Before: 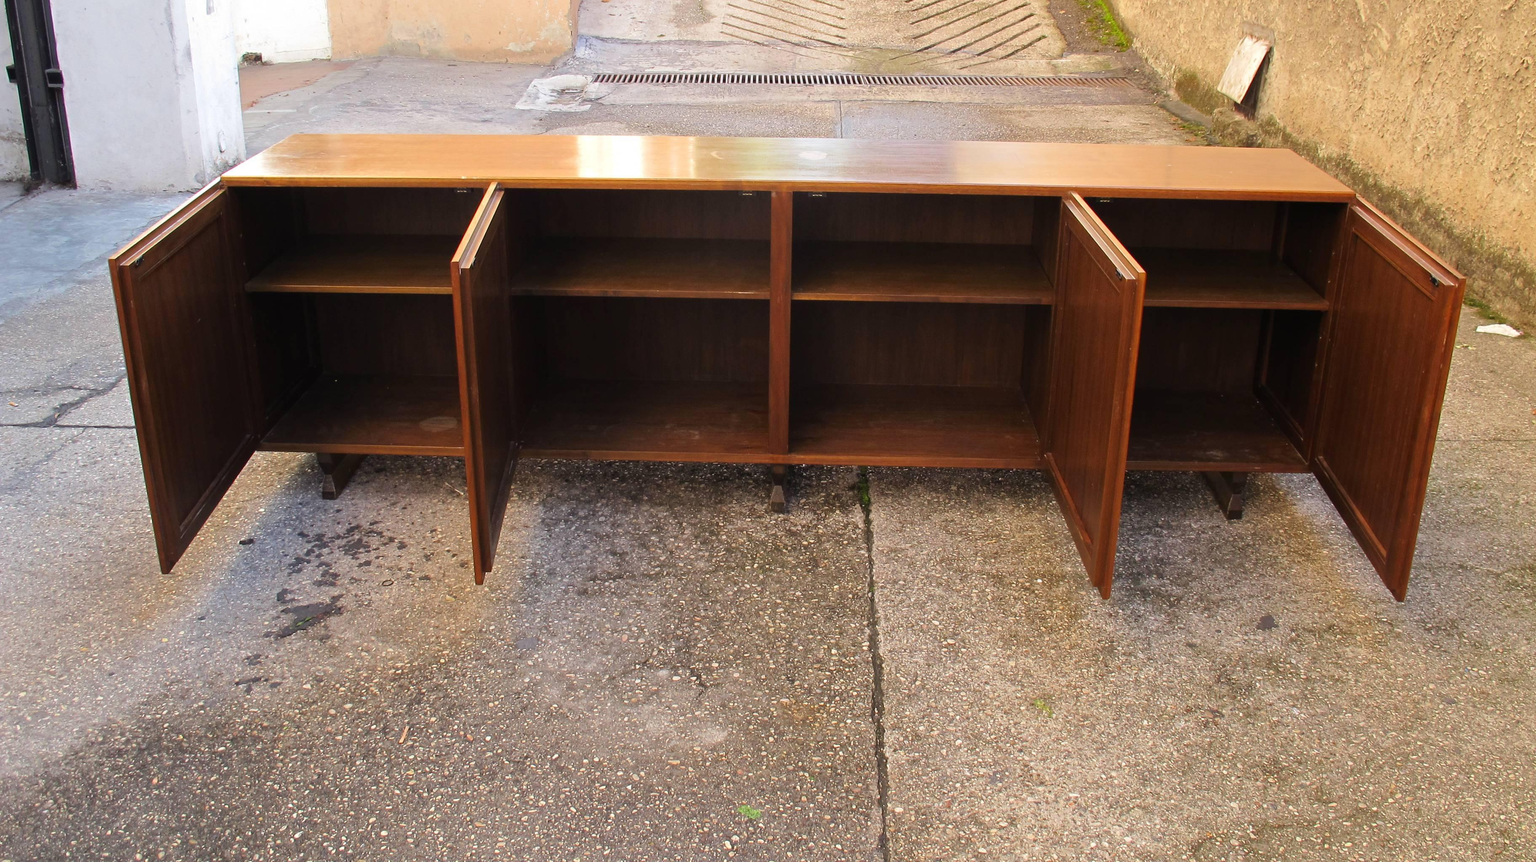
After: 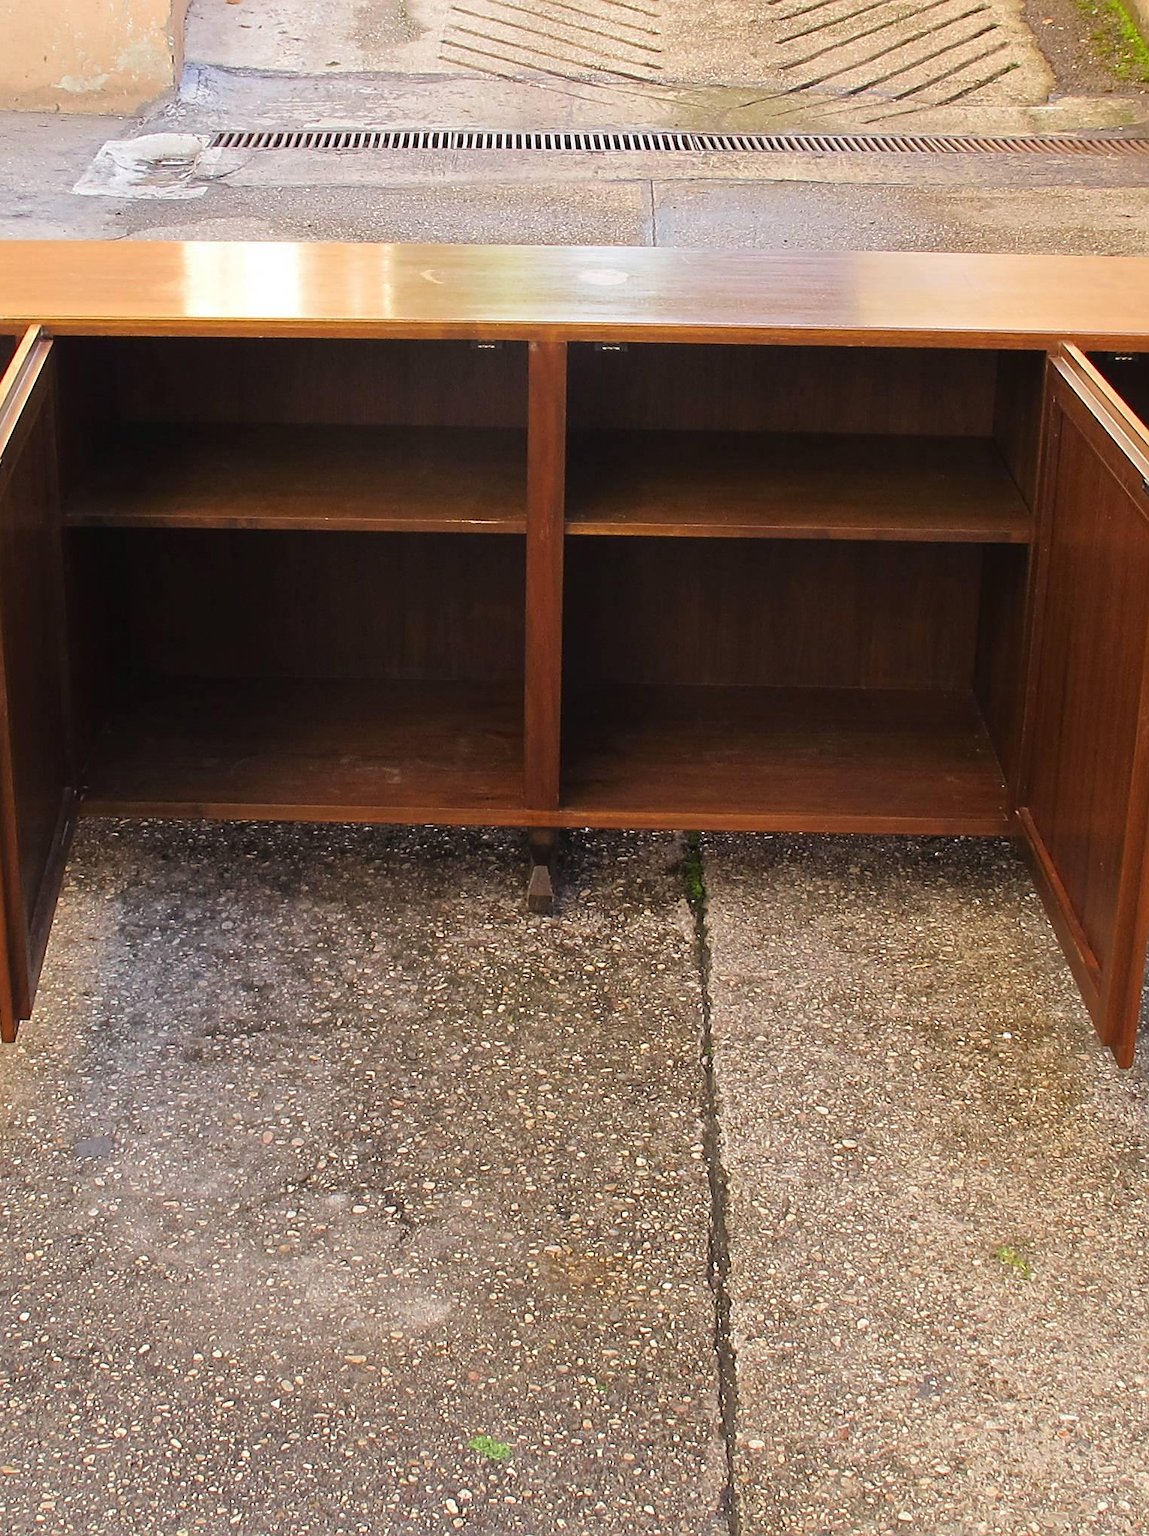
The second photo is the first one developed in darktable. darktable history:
tone equalizer: edges refinement/feathering 500, mask exposure compensation -1.57 EV, preserve details no
local contrast: mode bilateral grid, contrast 100, coarseness 100, detail 95%, midtone range 0.2
crop: left 30.908%, right 27.071%
sharpen: on, module defaults
